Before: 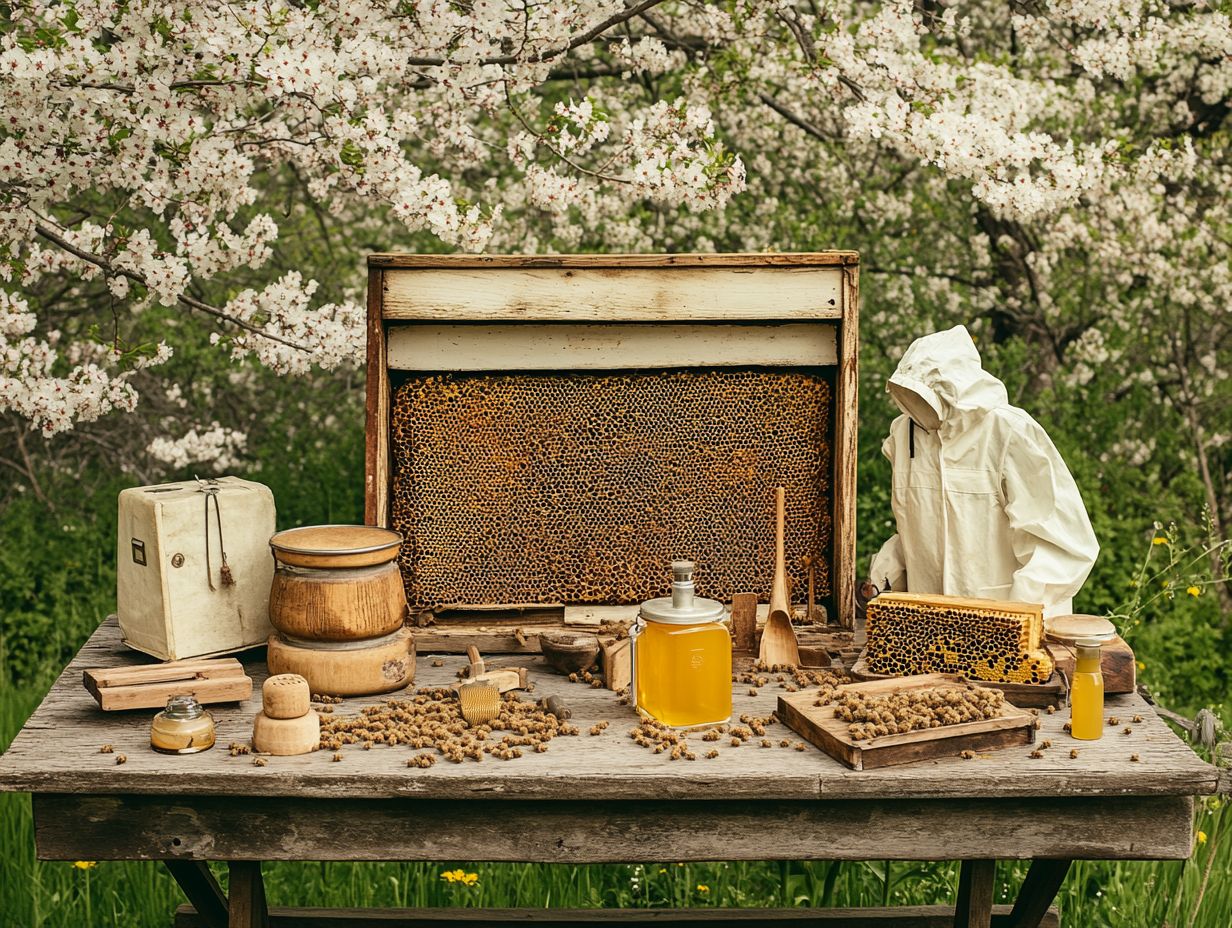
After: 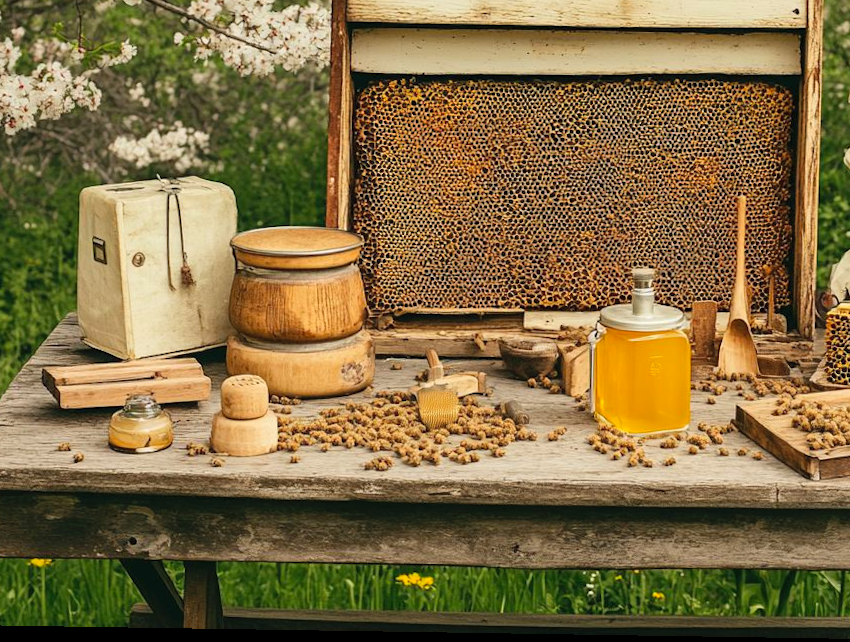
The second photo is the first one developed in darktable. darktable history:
crop and rotate: angle -0.899°, left 3.681%, top 32.133%, right 28.115%
contrast brightness saturation: brightness 0.088, saturation 0.194
